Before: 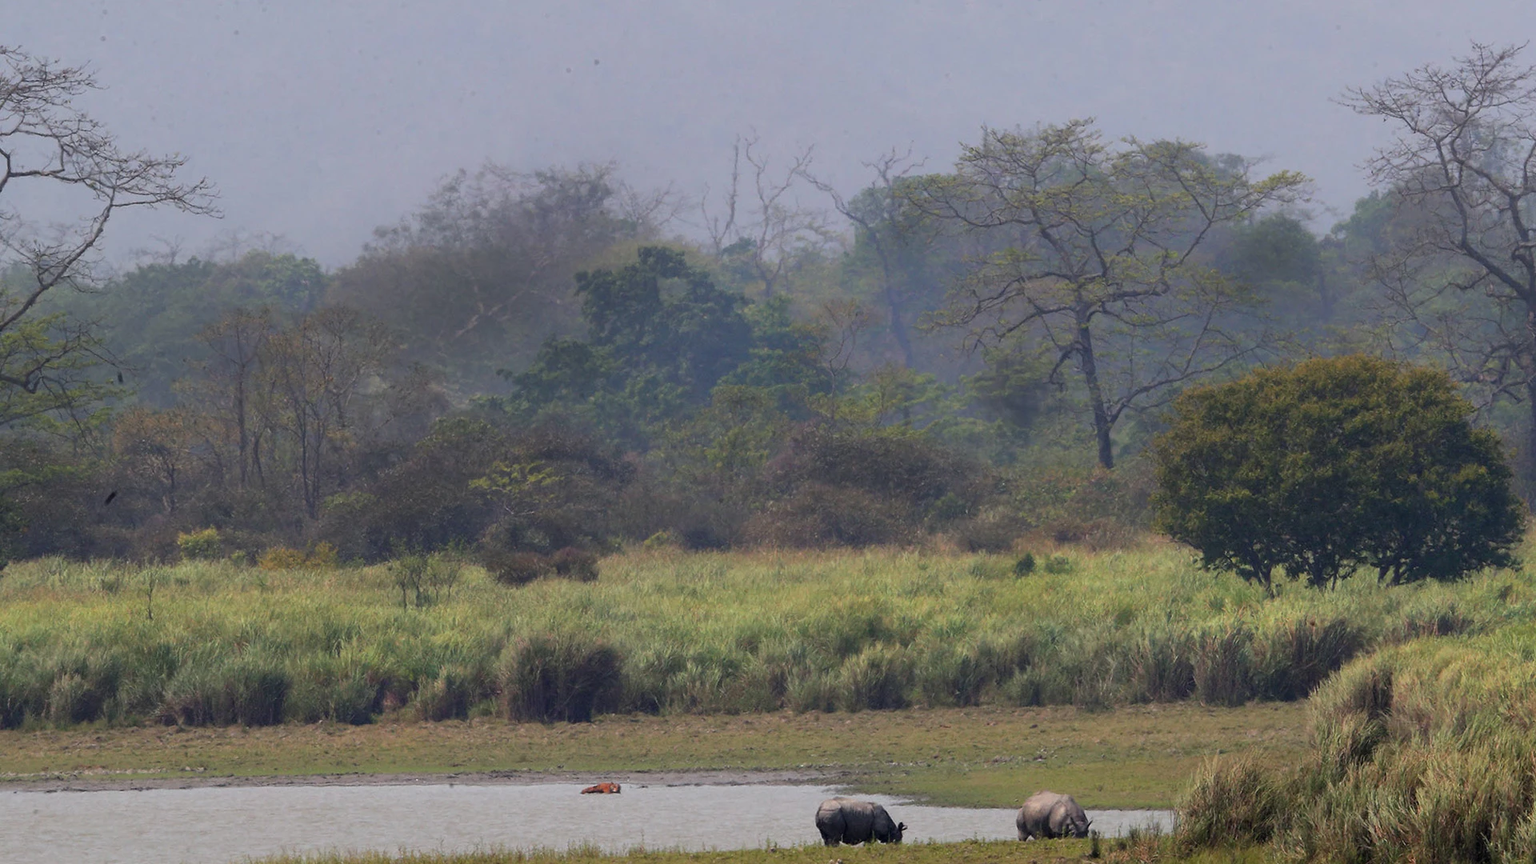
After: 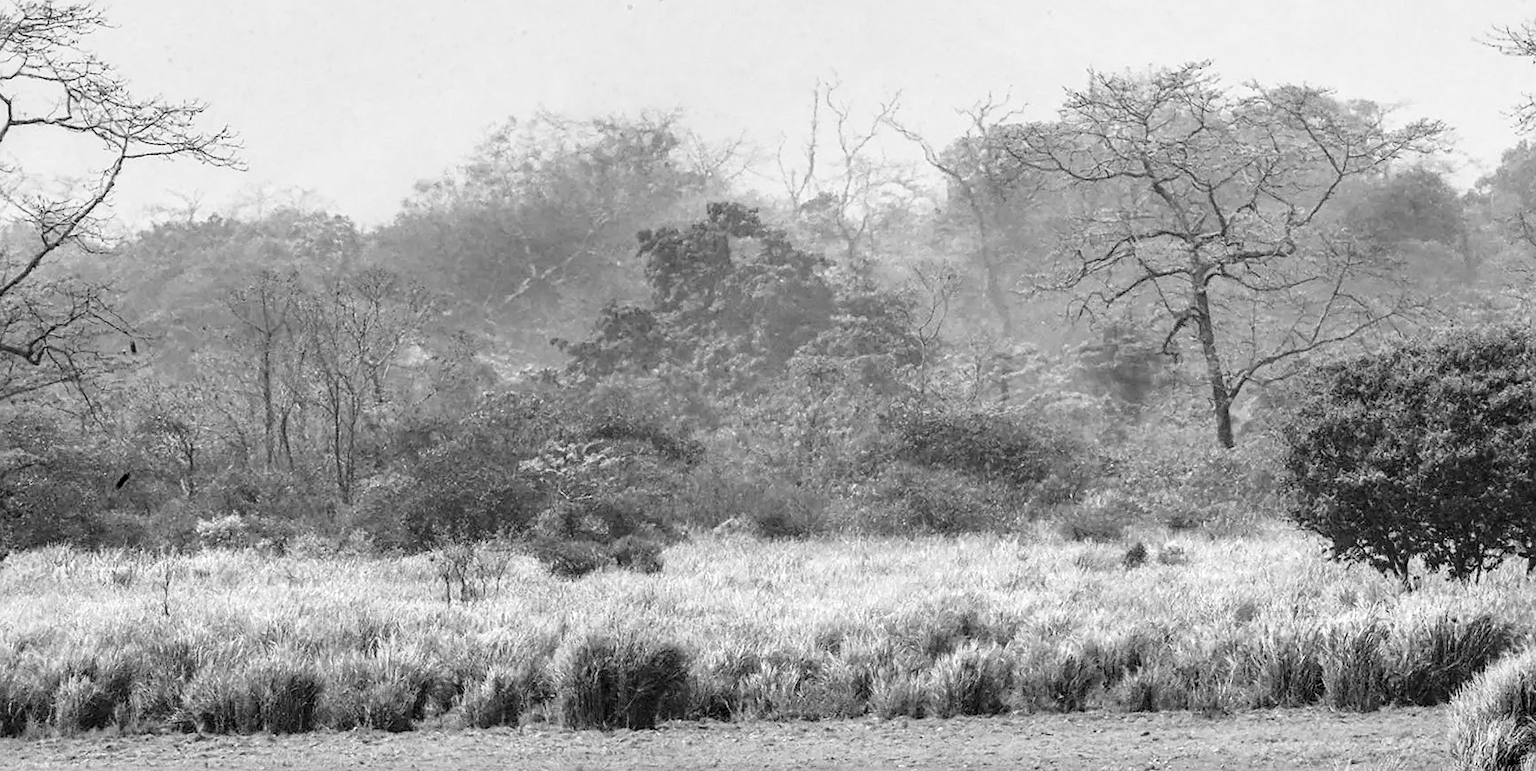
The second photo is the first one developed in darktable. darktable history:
crop: top 7.49%, right 9.717%, bottom 11.943%
base curve: curves: ch0 [(0, 0) (0.028, 0.03) (0.105, 0.232) (0.387, 0.748) (0.754, 0.968) (1, 1)], fusion 1, exposure shift 0.576, preserve colors none
sharpen: on, module defaults
monochrome: size 1
local contrast: highlights 25%, detail 150%
